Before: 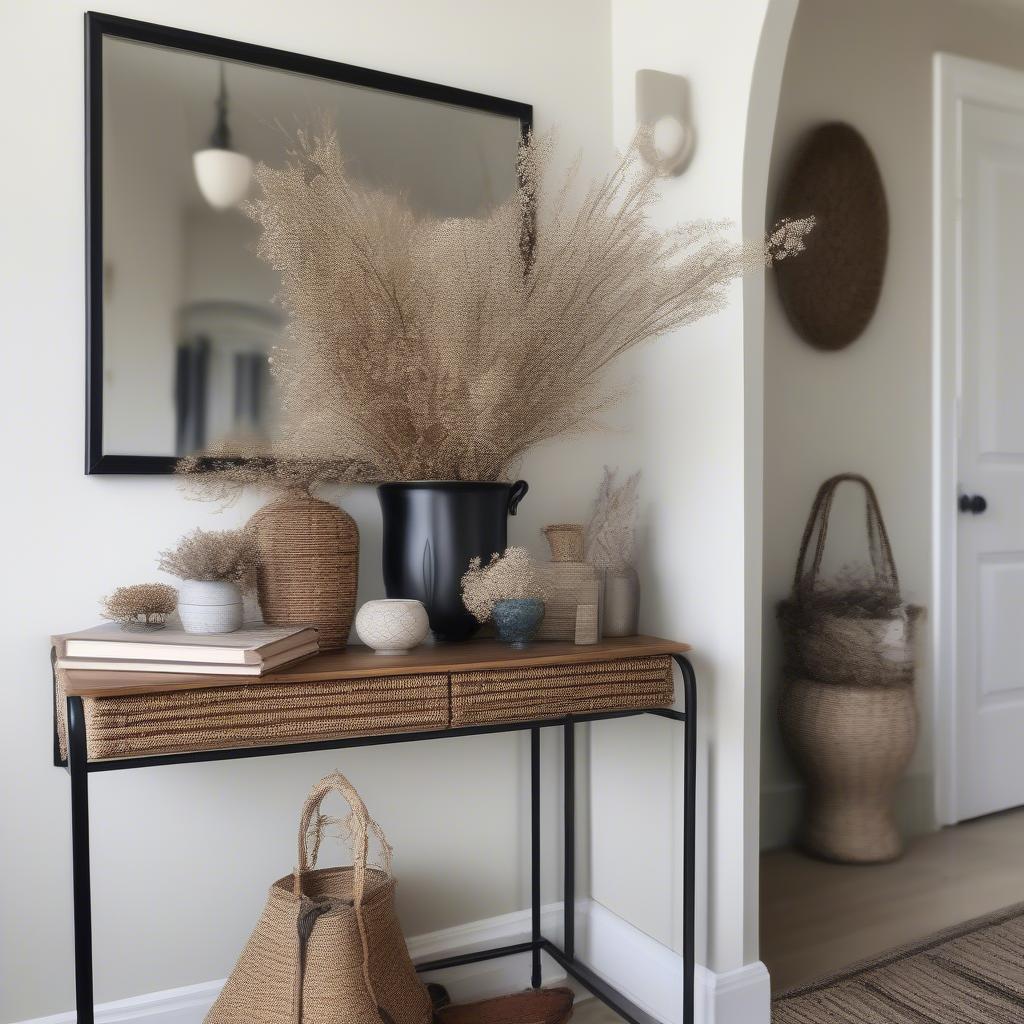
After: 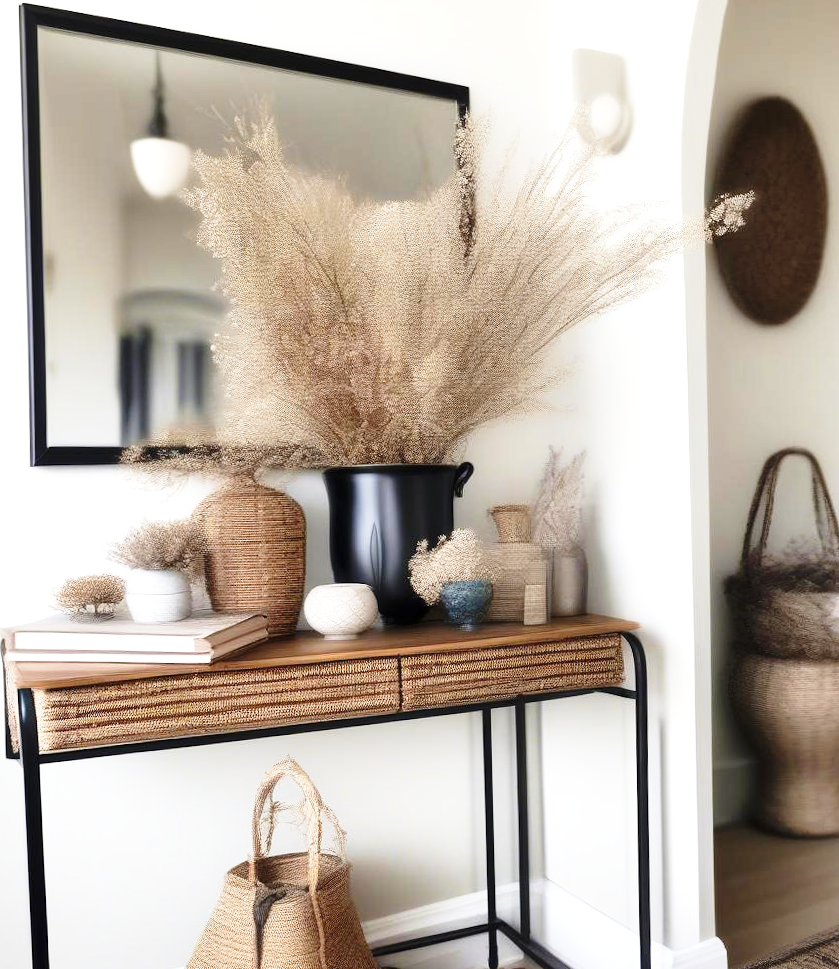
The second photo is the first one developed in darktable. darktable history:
crop and rotate: angle 1.33°, left 4.302%, top 0.656%, right 11.823%, bottom 2.522%
local contrast: highlights 102%, shadows 102%, detail 120%, midtone range 0.2
base curve: curves: ch0 [(0, 0) (0.026, 0.03) (0.109, 0.232) (0.351, 0.748) (0.669, 0.968) (1, 1)], preserve colors none
